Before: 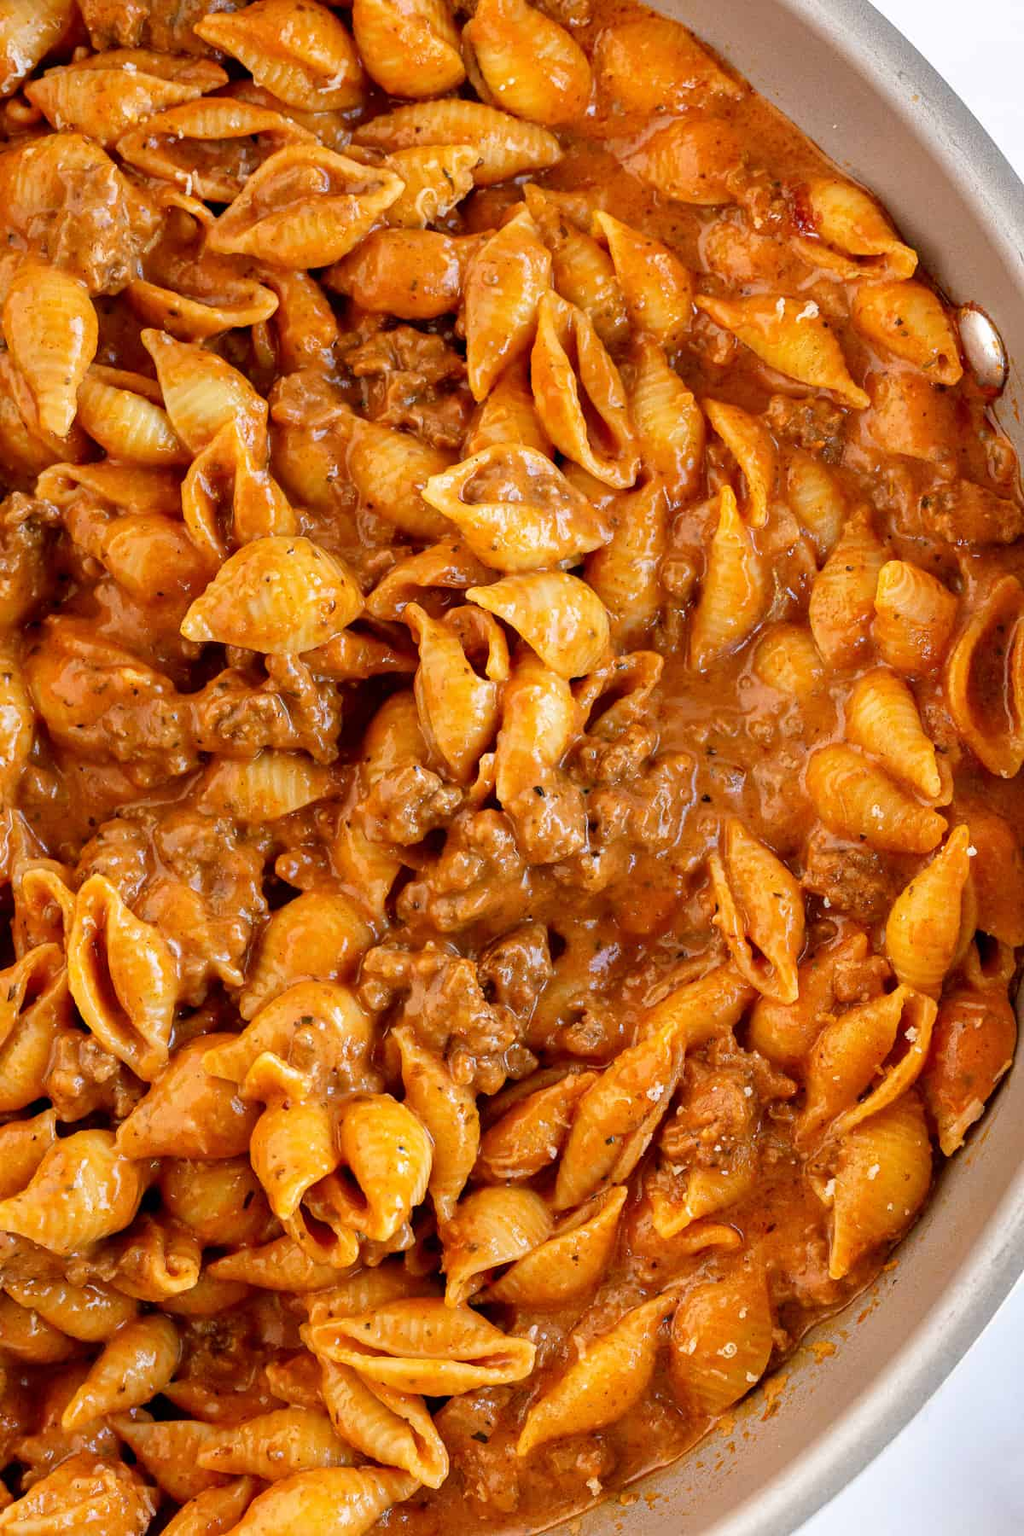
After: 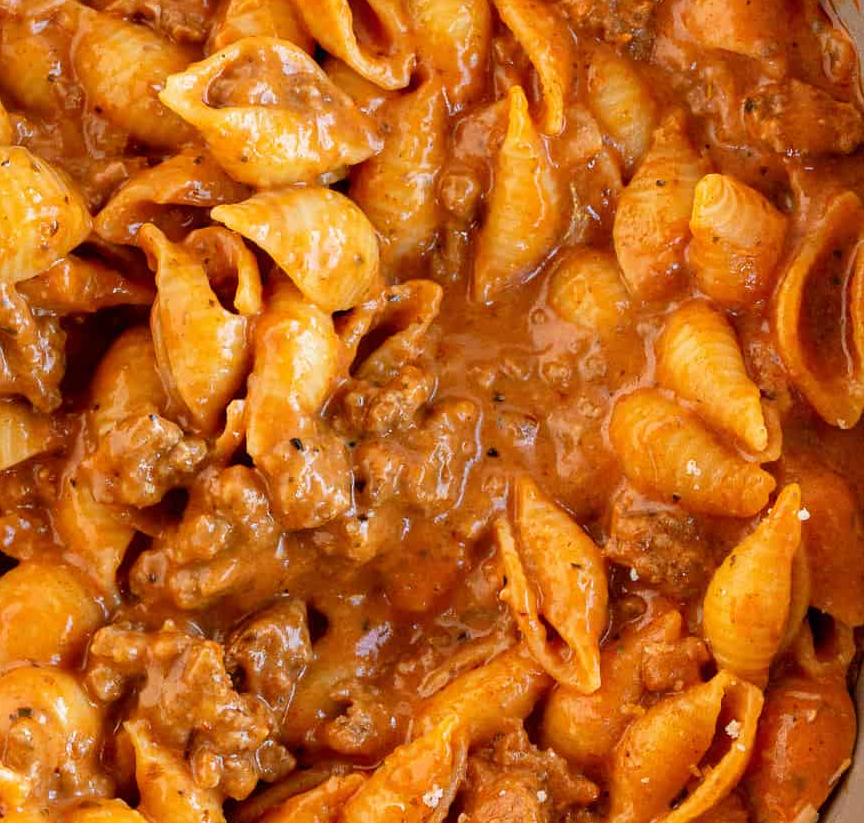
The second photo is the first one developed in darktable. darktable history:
crop and rotate: left 27.937%, top 26.857%, bottom 27.393%
